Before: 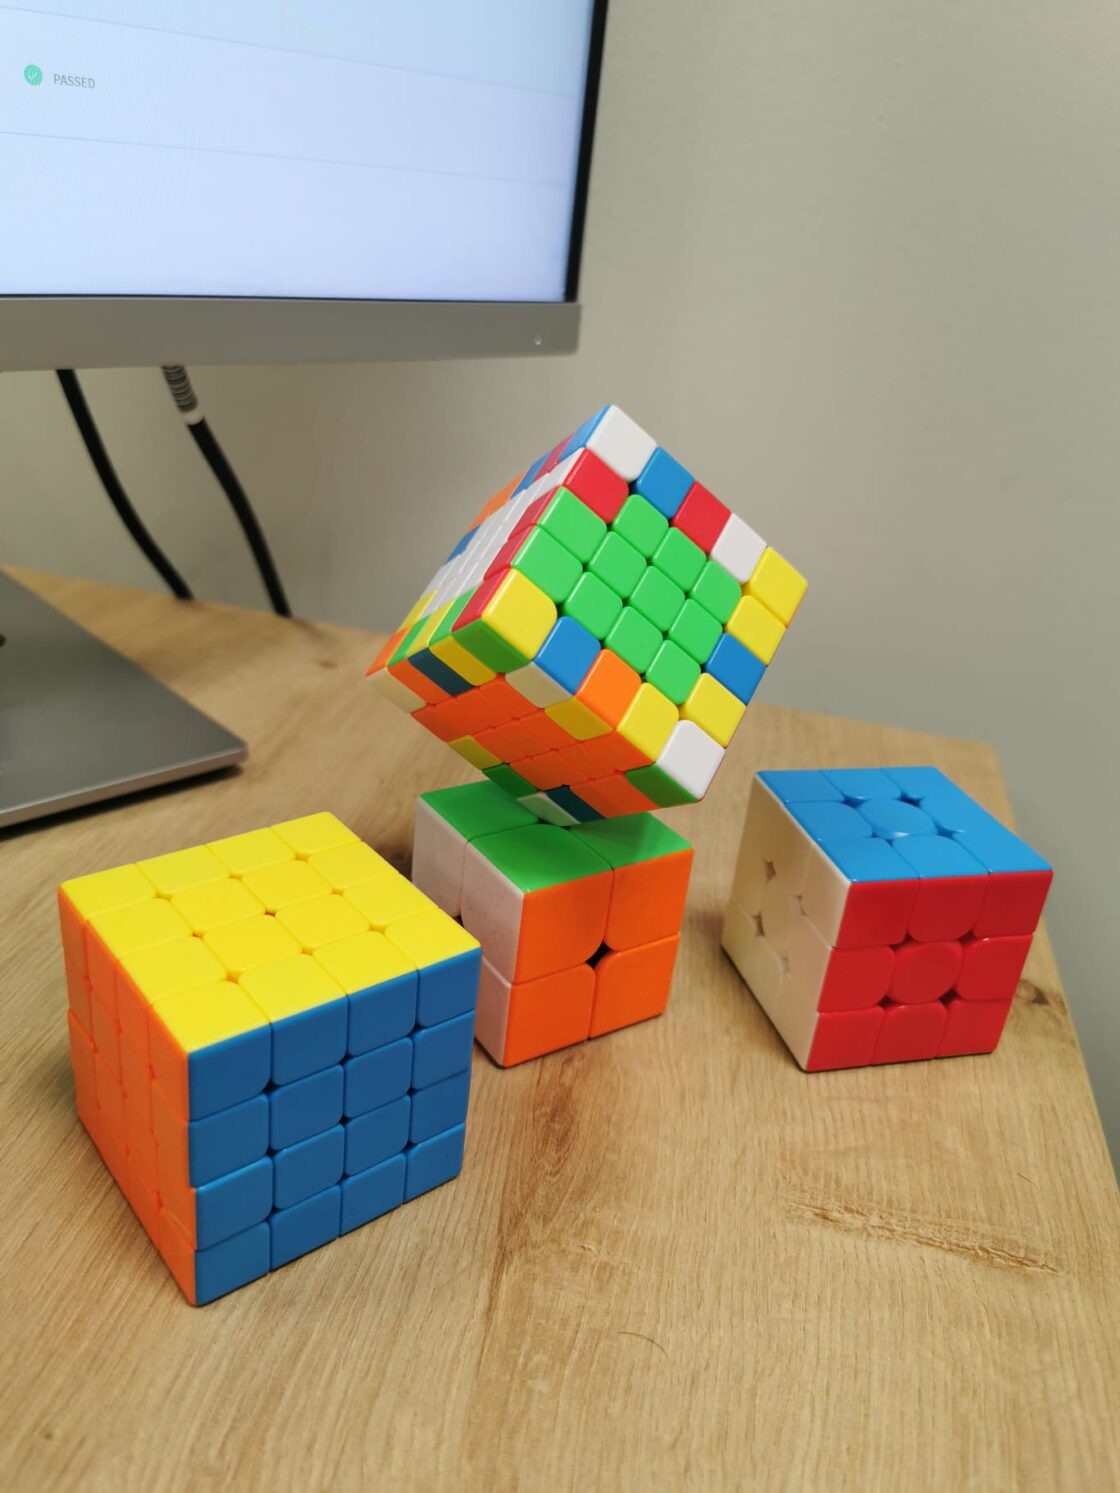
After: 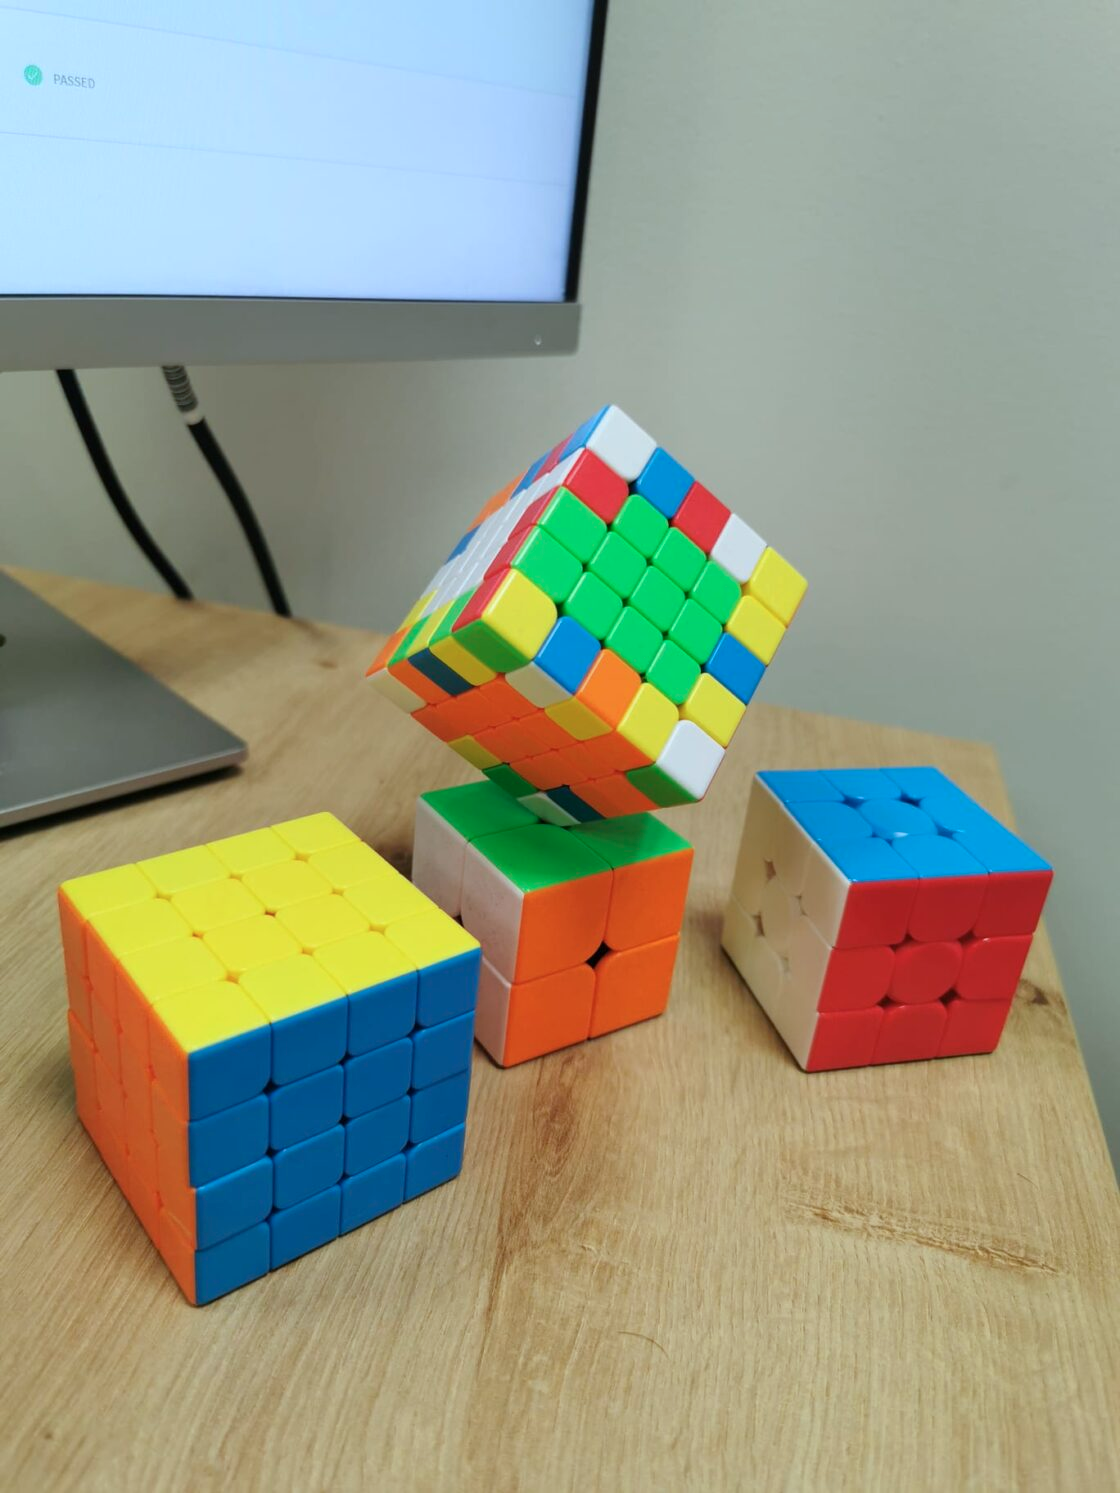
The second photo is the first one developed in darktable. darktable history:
color calibration: illuminant Planckian (black body), x 0.368, y 0.36, temperature 4274.74 K, saturation algorithm version 1 (2020)
